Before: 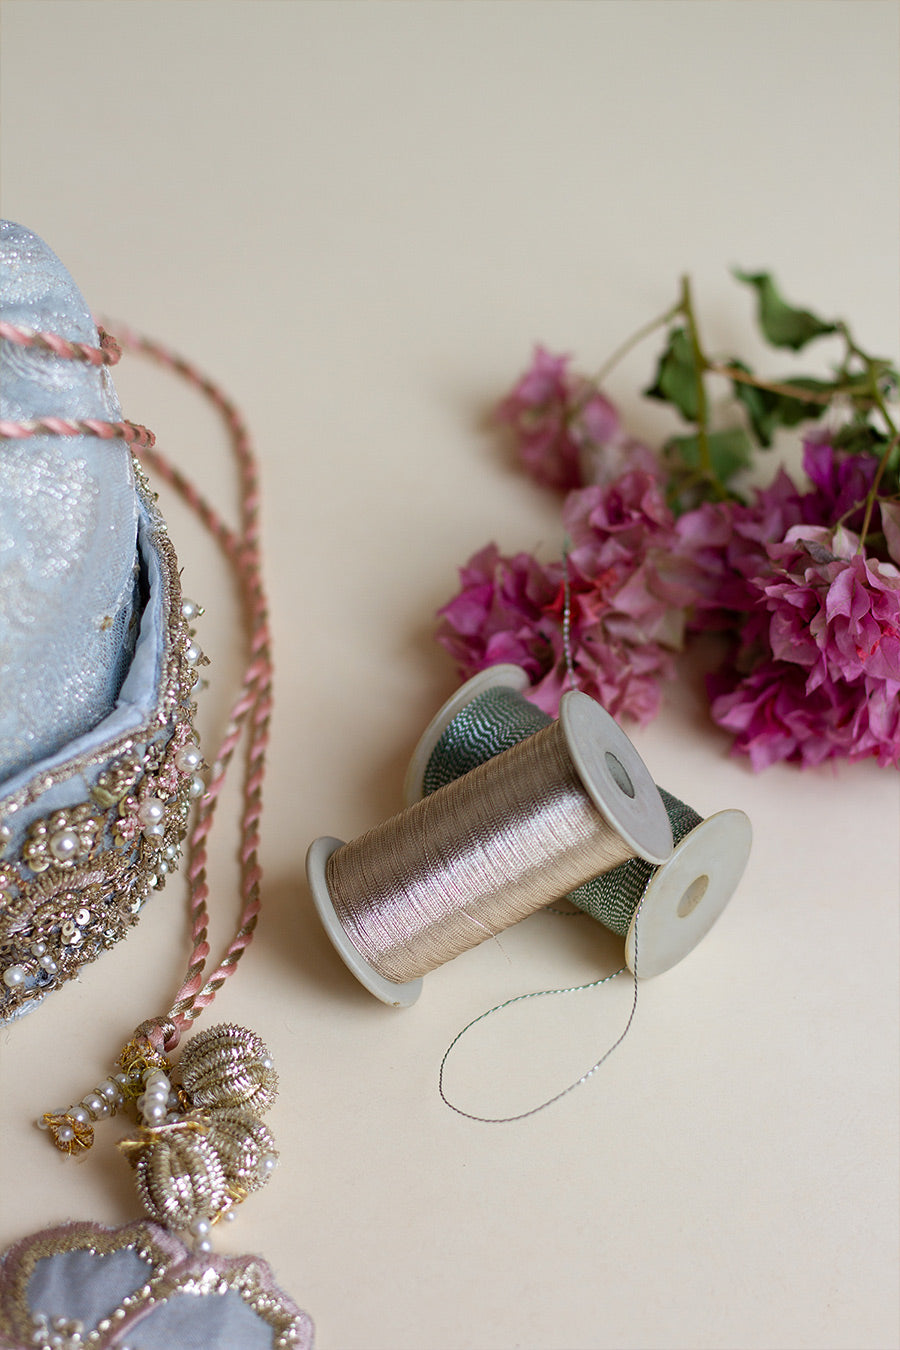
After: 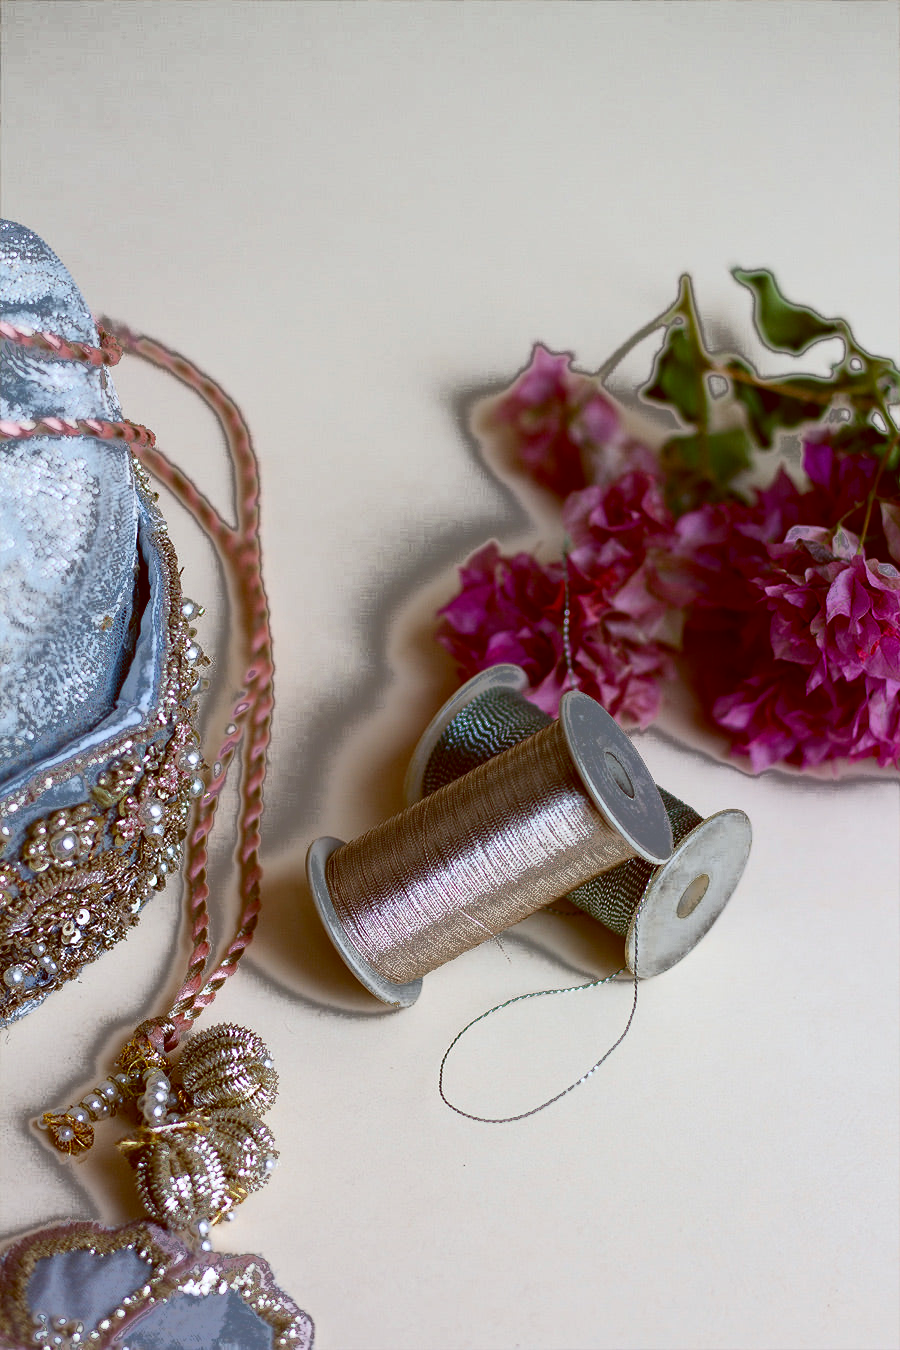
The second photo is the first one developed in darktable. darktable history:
contrast brightness saturation: contrast 0.2, brightness -0.11, saturation 0.1
fill light: exposure -0.73 EV, center 0.69, width 2.2
color balance: lift [1, 1.015, 1.004, 0.985], gamma [1, 0.958, 0.971, 1.042], gain [1, 0.956, 0.977, 1.044]
